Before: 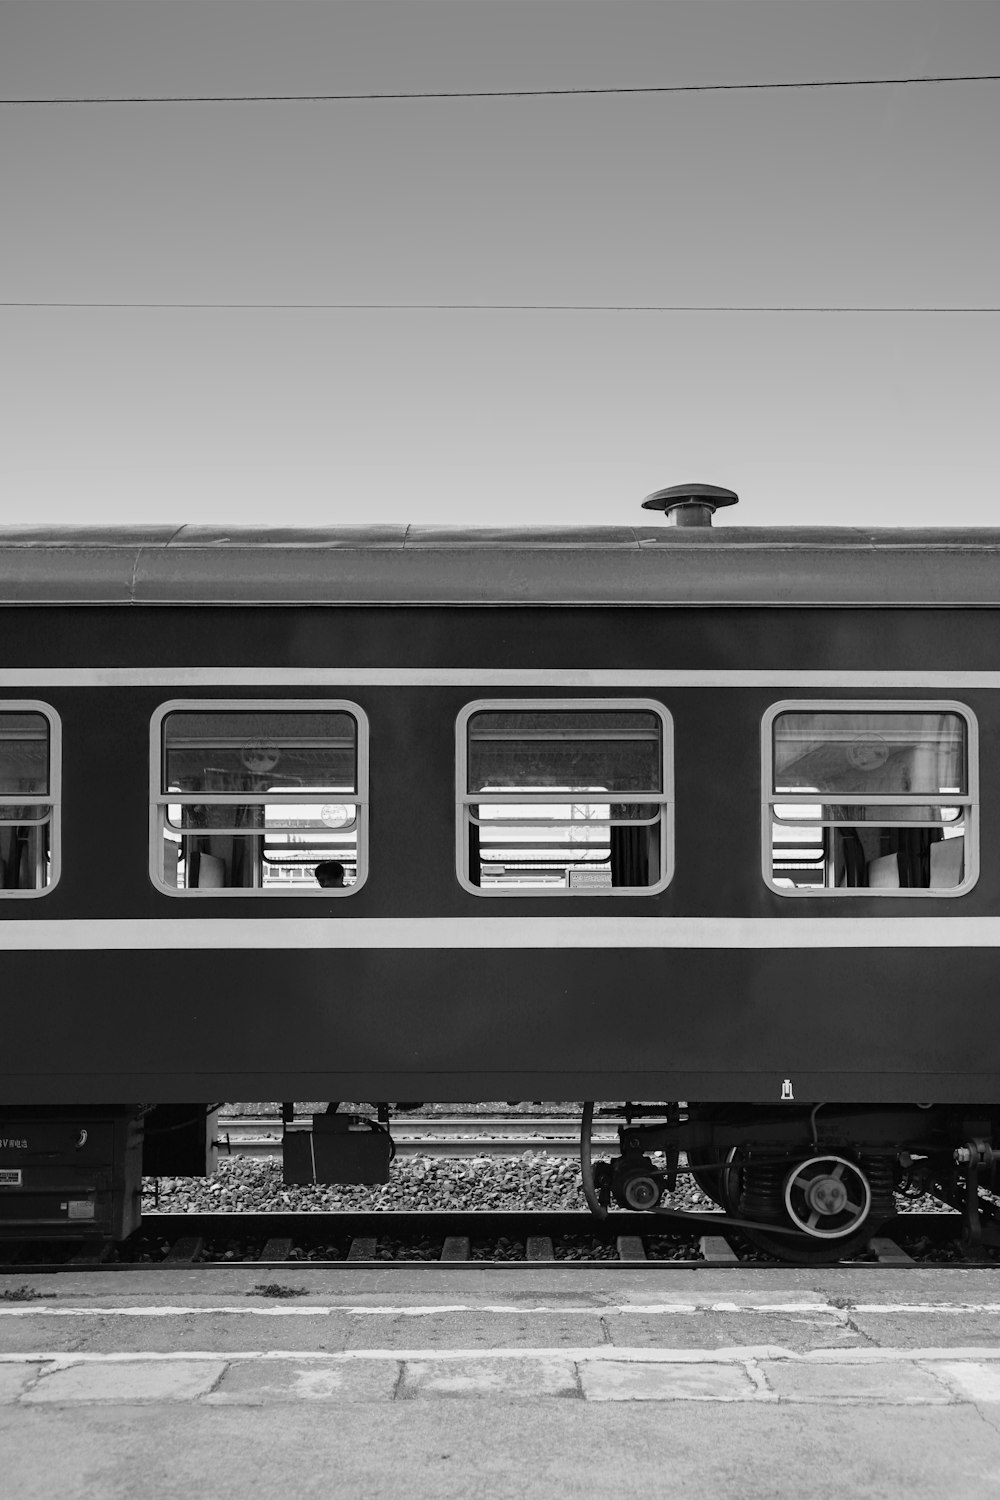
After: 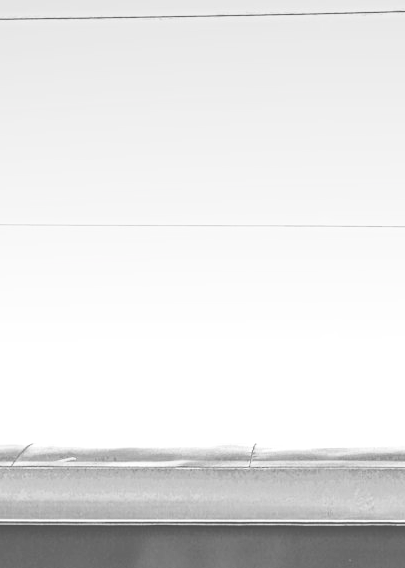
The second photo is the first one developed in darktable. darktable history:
color balance rgb: perceptual saturation grading › global saturation 36%, perceptual brilliance grading › global brilliance 10%, global vibrance 20%
base curve: curves: ch0 [(0, 0.003) (0.001, 0.002) (0.006, 0.004) (0.02, 0.022) (0.048, 0.086) (0.094, 0.234) (0.162, 0.431) (0.258, 0.629) (0.385, 0.8) (0.548, 0.918) (0.751, 0.988) (1, 1)], preserve colors none
exposure: black level correction -0.041, exposure 0.064 EV, compensate highlight preservation false
crop: left 15.452%, top 5.459%, right 43.956%, bottom 56.62%
local contrast: on, module defaults
